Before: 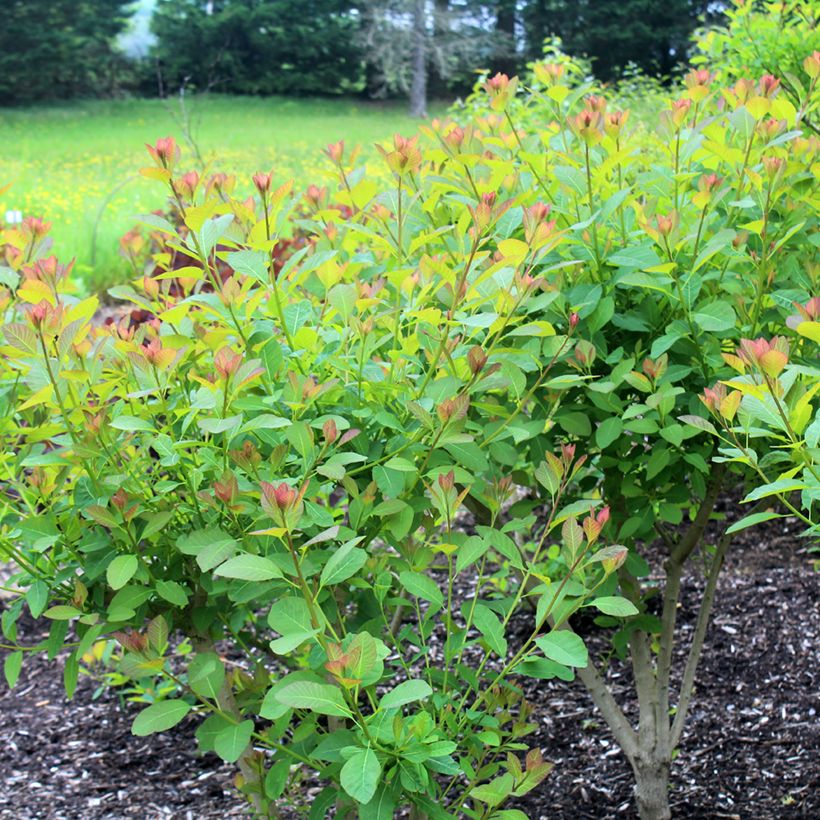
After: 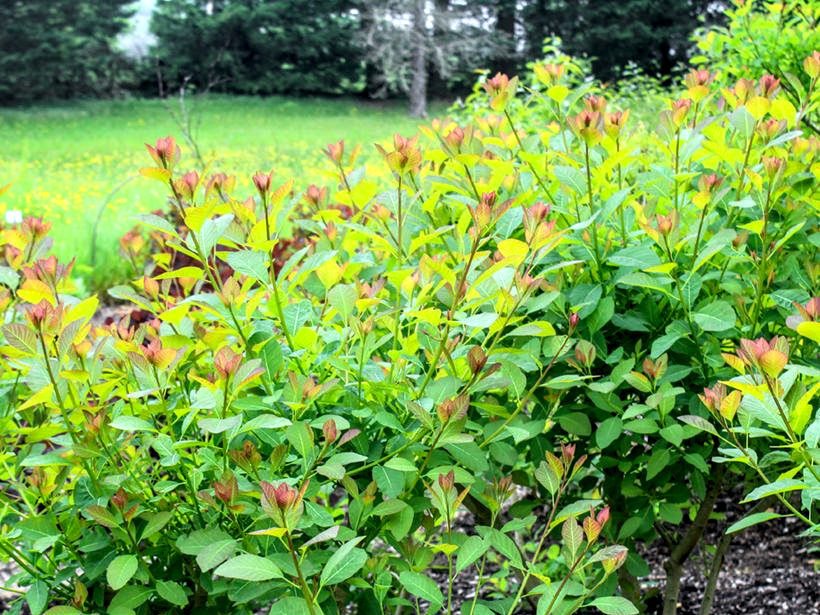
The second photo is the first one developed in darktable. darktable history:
color zones: curves: ch1 [(0.25, 0.61) (0.75, 0.248)]
crop: bottom 24.961%
color correction: highlights a* -0.154, highlights b* 0.102
local contrast: detail 160%
